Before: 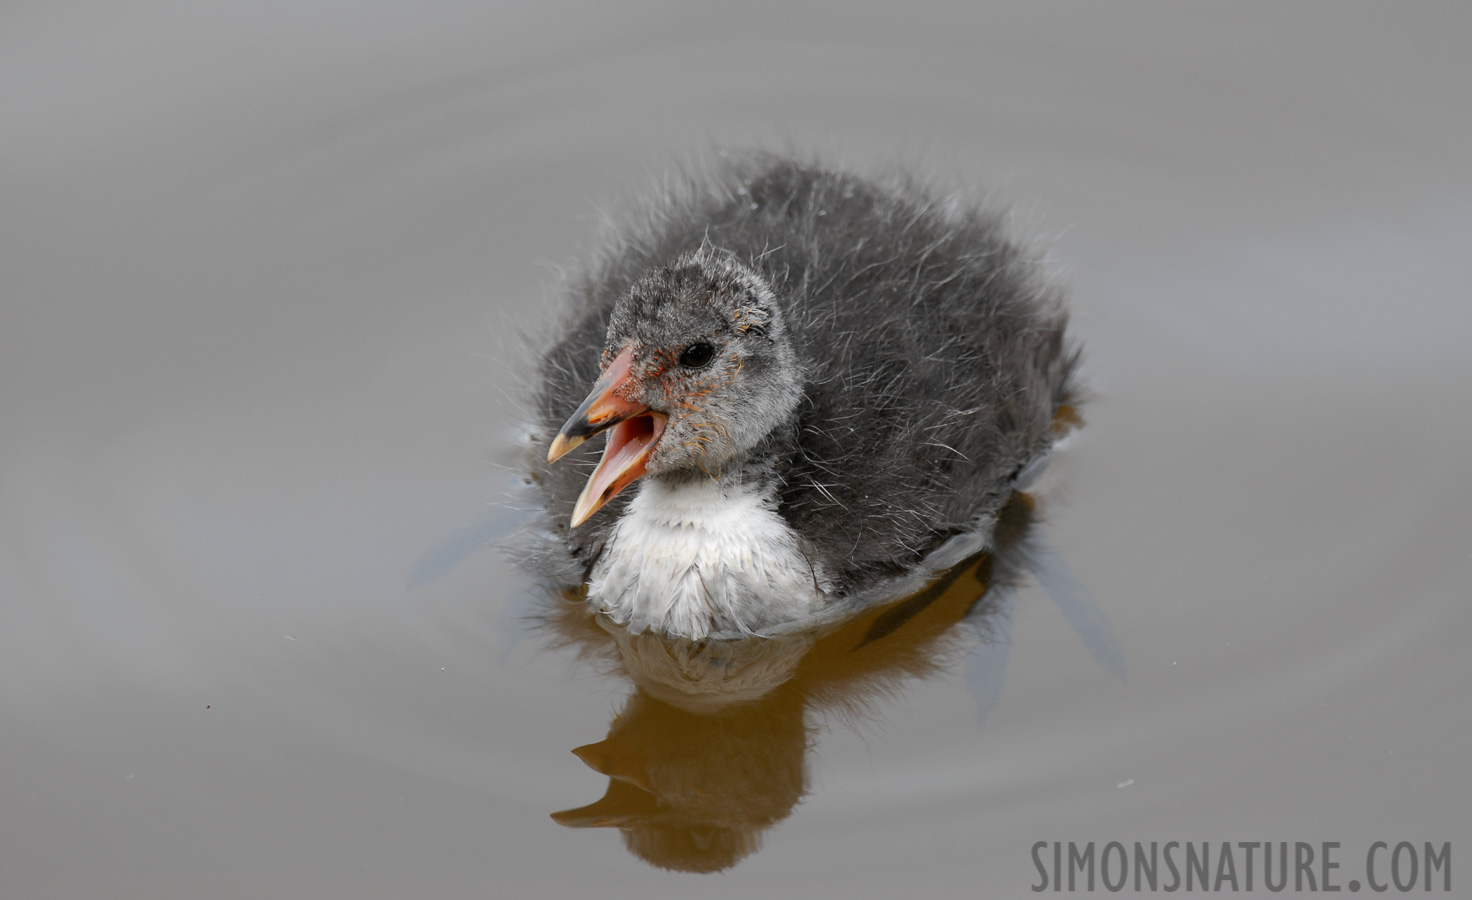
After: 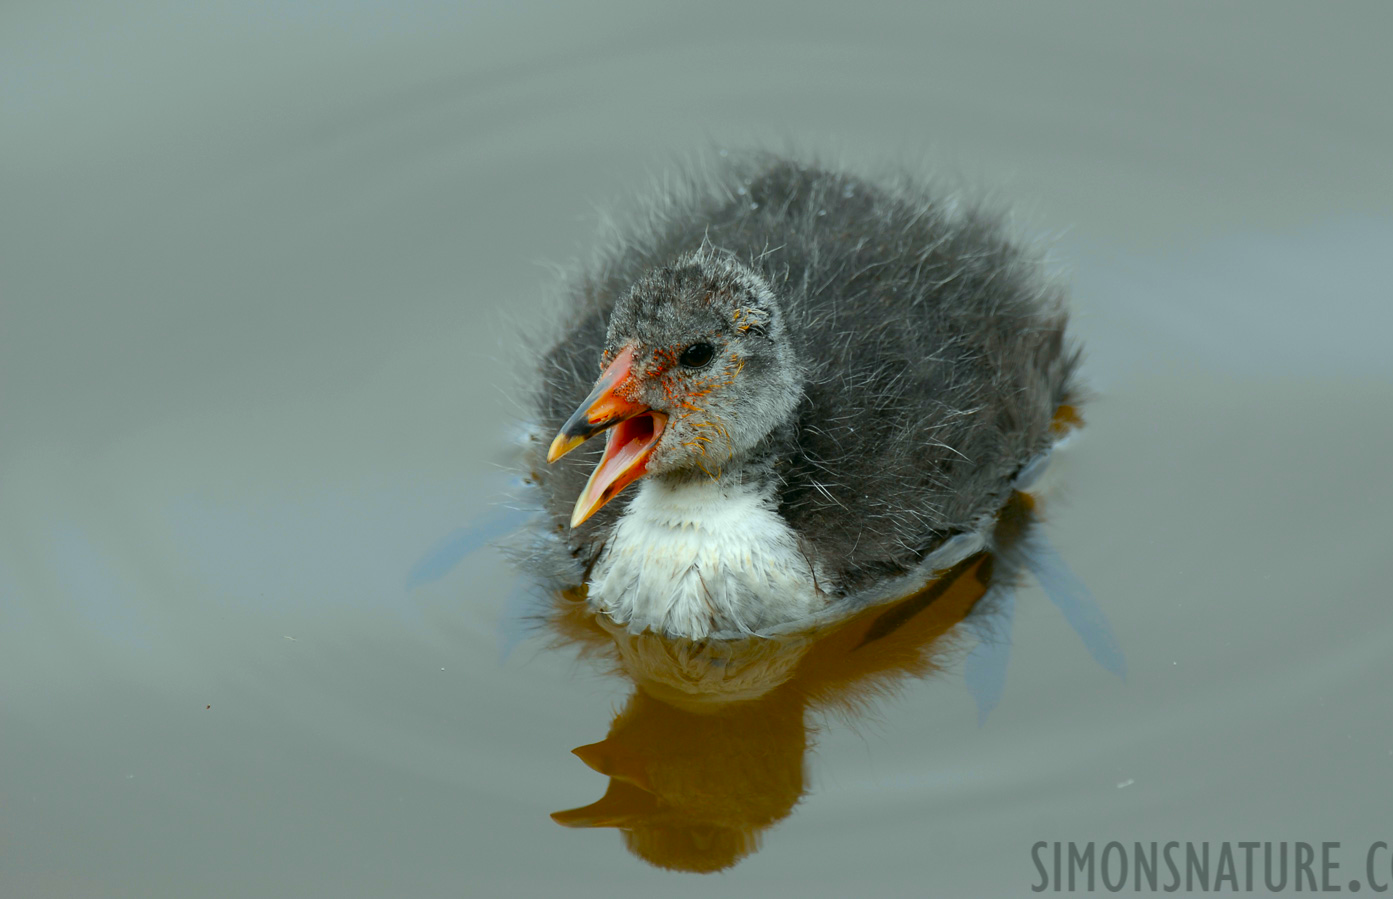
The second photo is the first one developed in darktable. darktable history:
color balance rgb: perceptual saturation grading › global saturation 42.897%
color correction: highlights a* -7.57, highlights b* 0.939, shadows a* -3.22, saturation 1.39
crop and rotate: left 0%, right 5.324%
